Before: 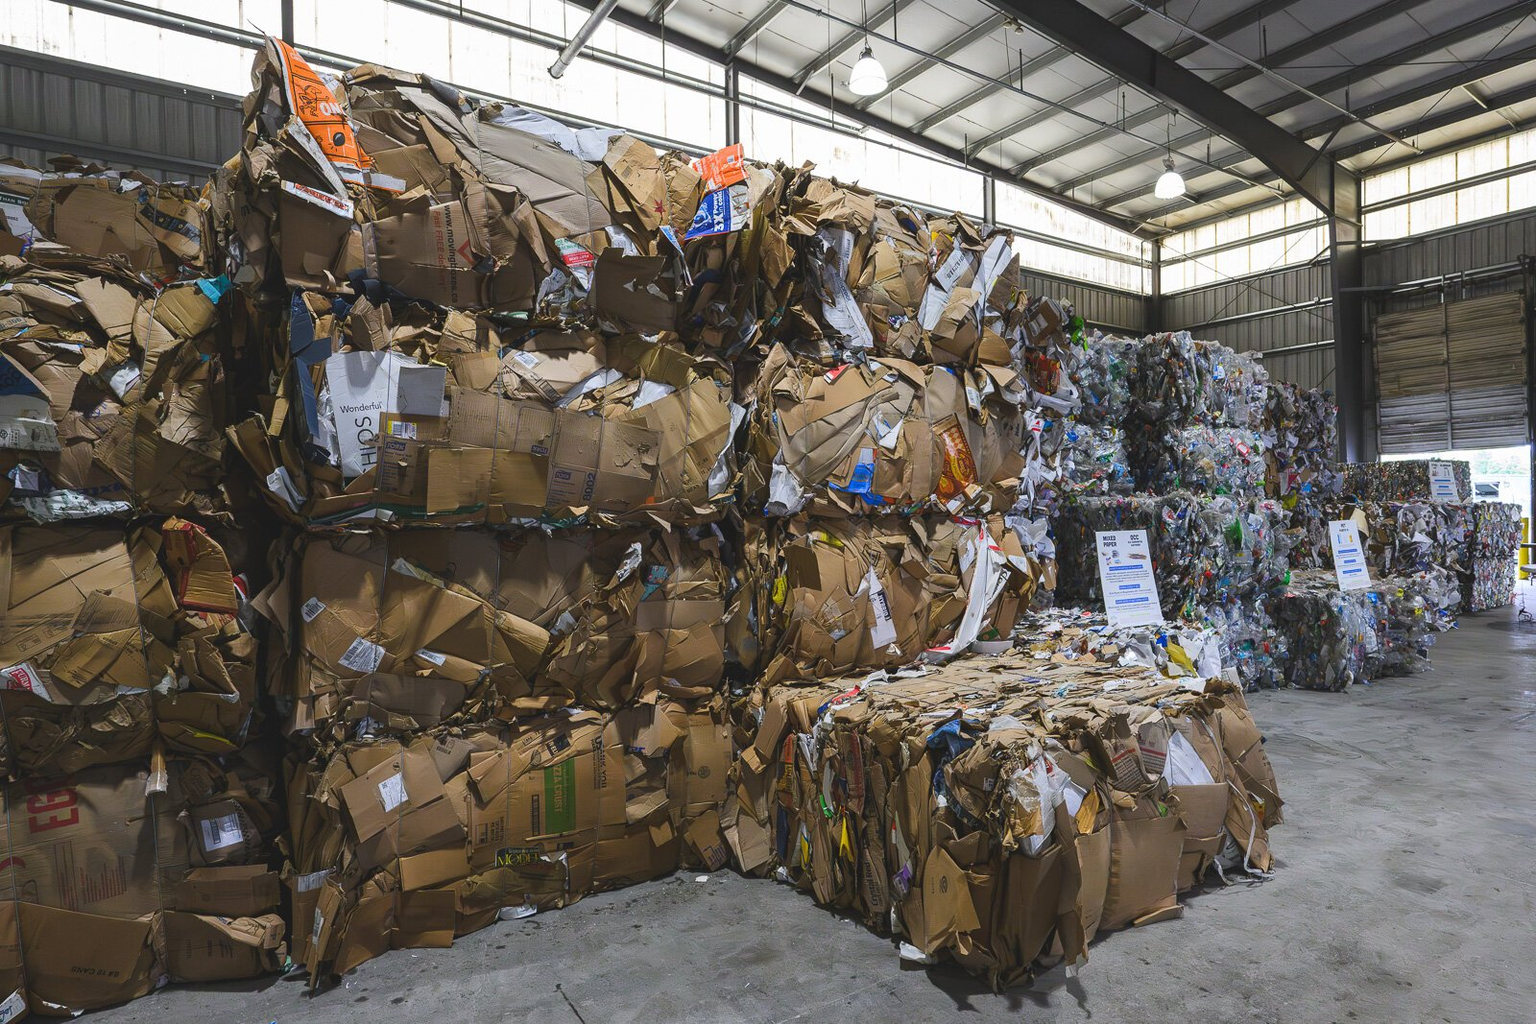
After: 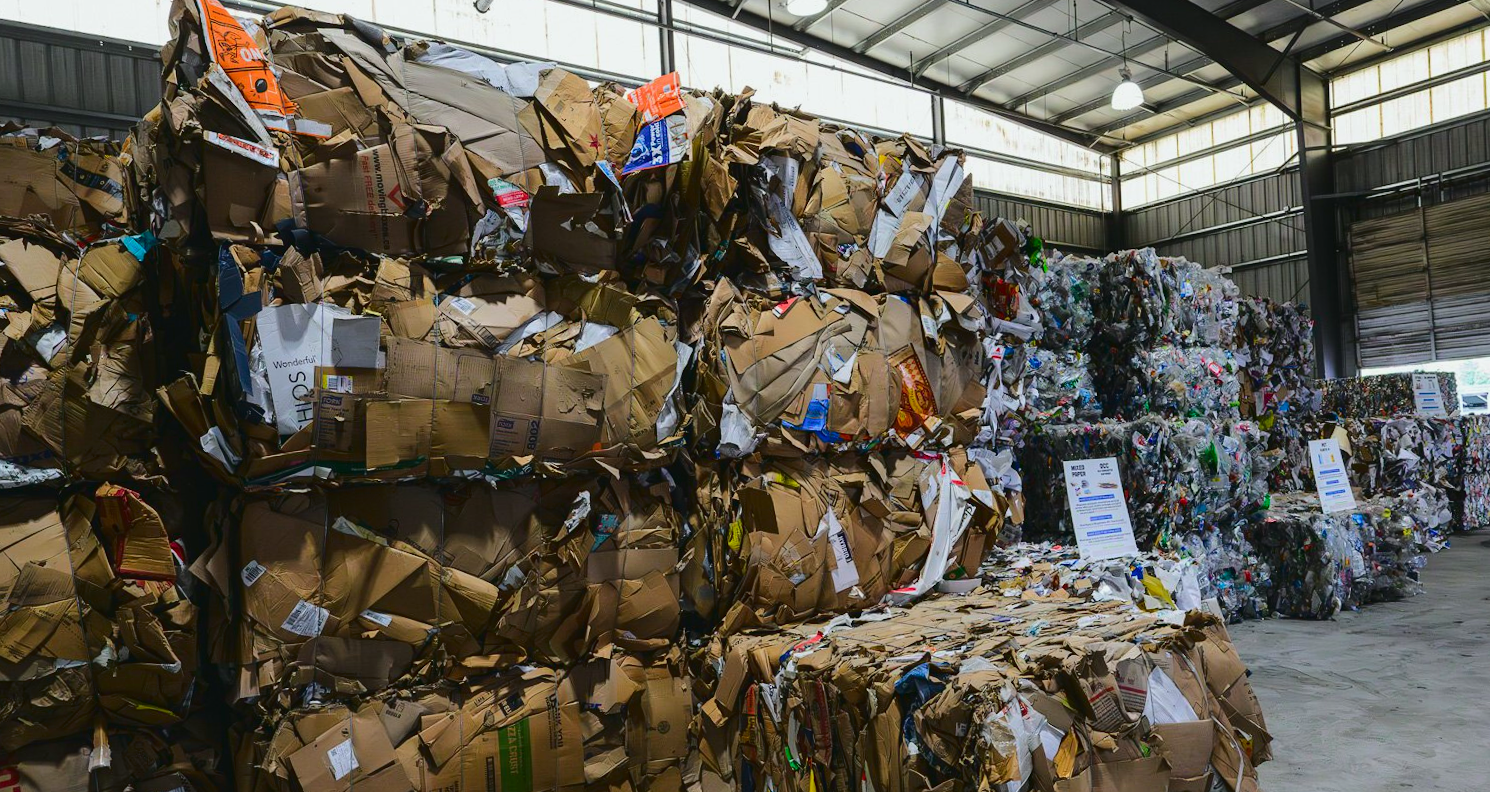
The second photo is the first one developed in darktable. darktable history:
crop: left 5.596%, top 10.314%, right 3.534%, bottom 19.395%
tone curve: curves: ch0 [(0, 0) (0.181, 0.087) (0.498, 0.485) (0.78, 0.742) (0.993, 0.954)]; ch1 [(0, 0) (0.311, 0.149) (0.395, 0.349) (0.488, 0.477) (0.612, 0.641) (1, 1)]; ch2 [(0, 0) (0.5, 0.5) (0.638, 0.667) (1, 1)], color space Lab, independent channels, preserve colors none
rotate and perspective: rotation -2.22°, lens shift (horizontal) -0.022, automatic cropping off
